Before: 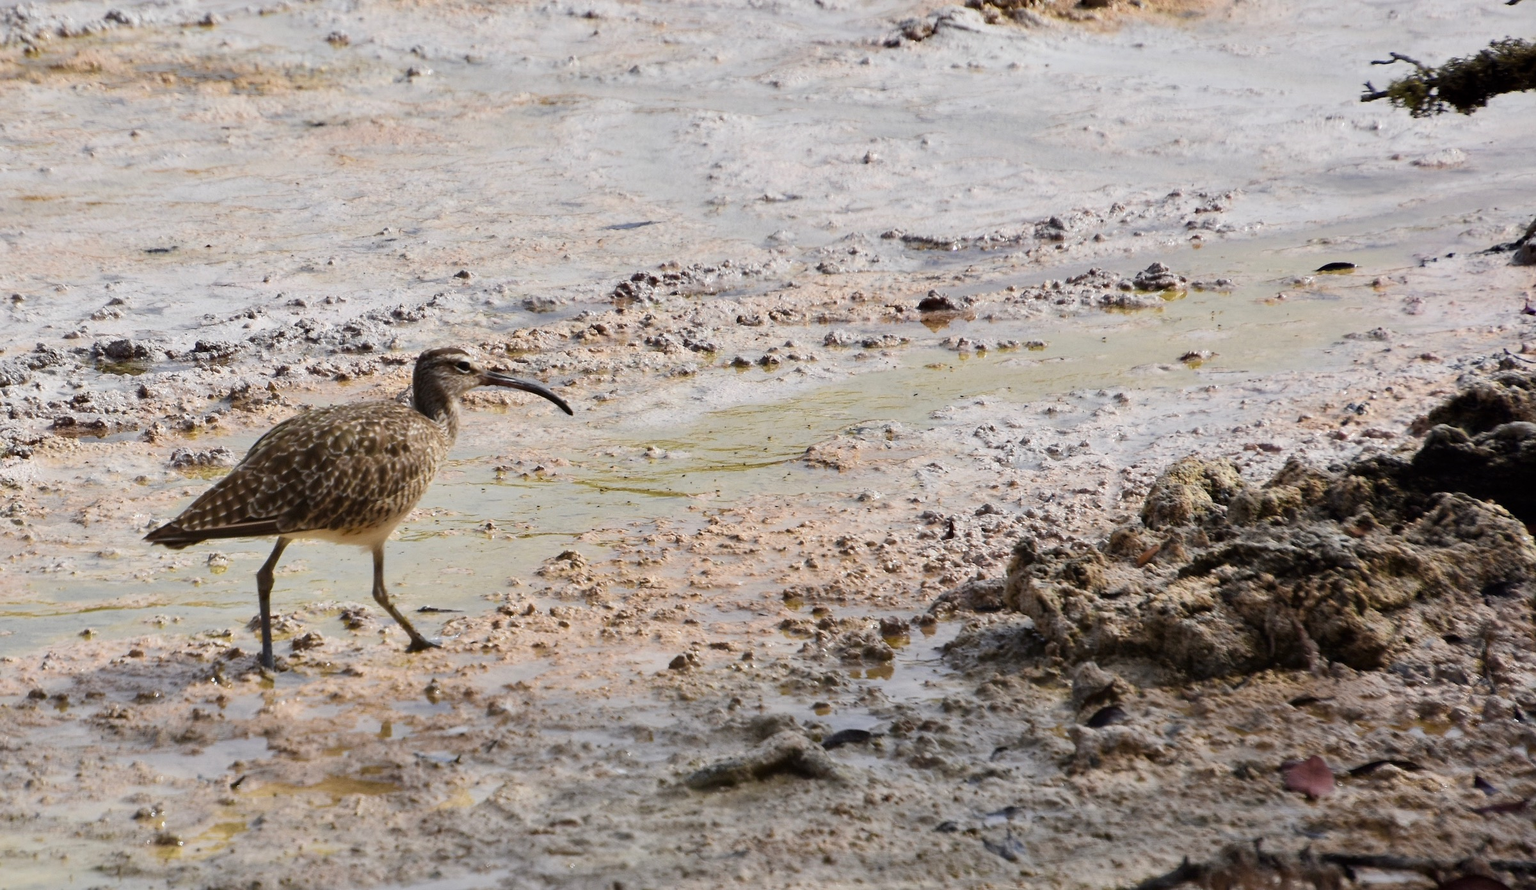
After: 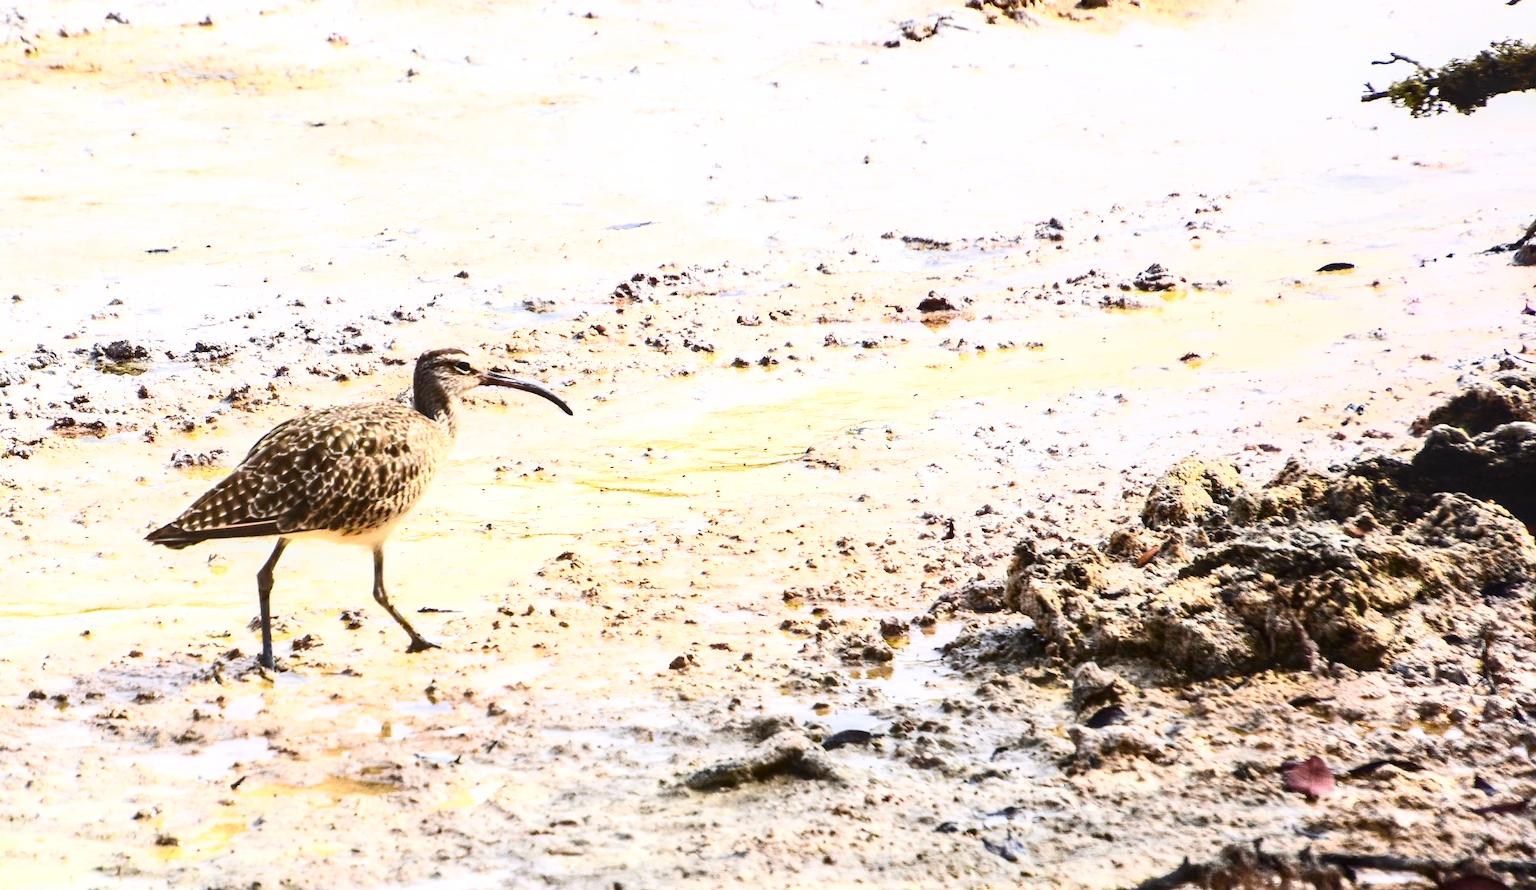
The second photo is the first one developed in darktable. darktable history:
contrast brightness saturation: contrast 0.405, brightness 0.11, saturation 0.211
local contrast: on, module defaults
exposure: exposure 1.142 EV, compensate highlight preservation false
shadows and highlights: radius 335.1, shadows 63.92, highlights 4.36, compress 87.76%, soften with gaussian
